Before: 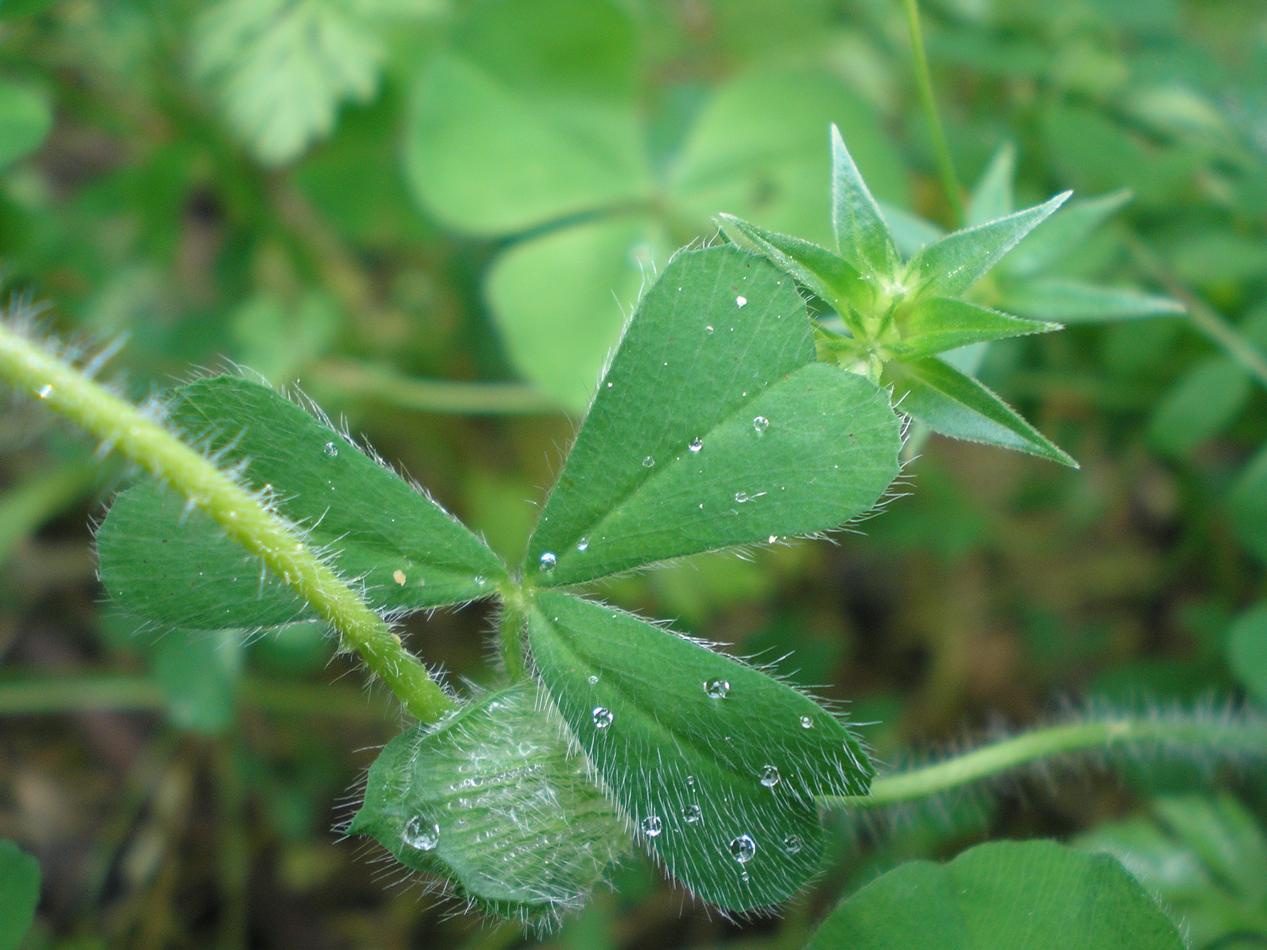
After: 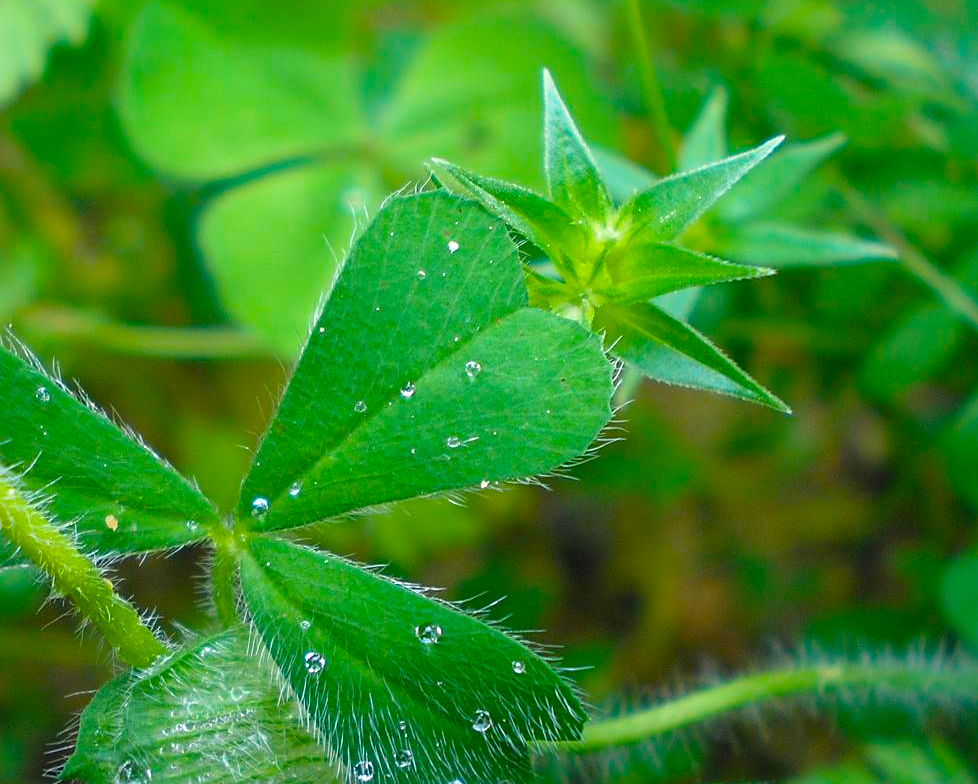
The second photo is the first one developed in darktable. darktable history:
sharpen: on, module defaults
color balance rgb: global offset › hue 172.14°, white fulcrum 0.061 EV, linear chroma grading › global chroma 0.72%, perceptual saturation grading › global saturation 49.766%, global vibrance 20%
crop: left 22.767%, top 5.854%, bottom 11.542%
